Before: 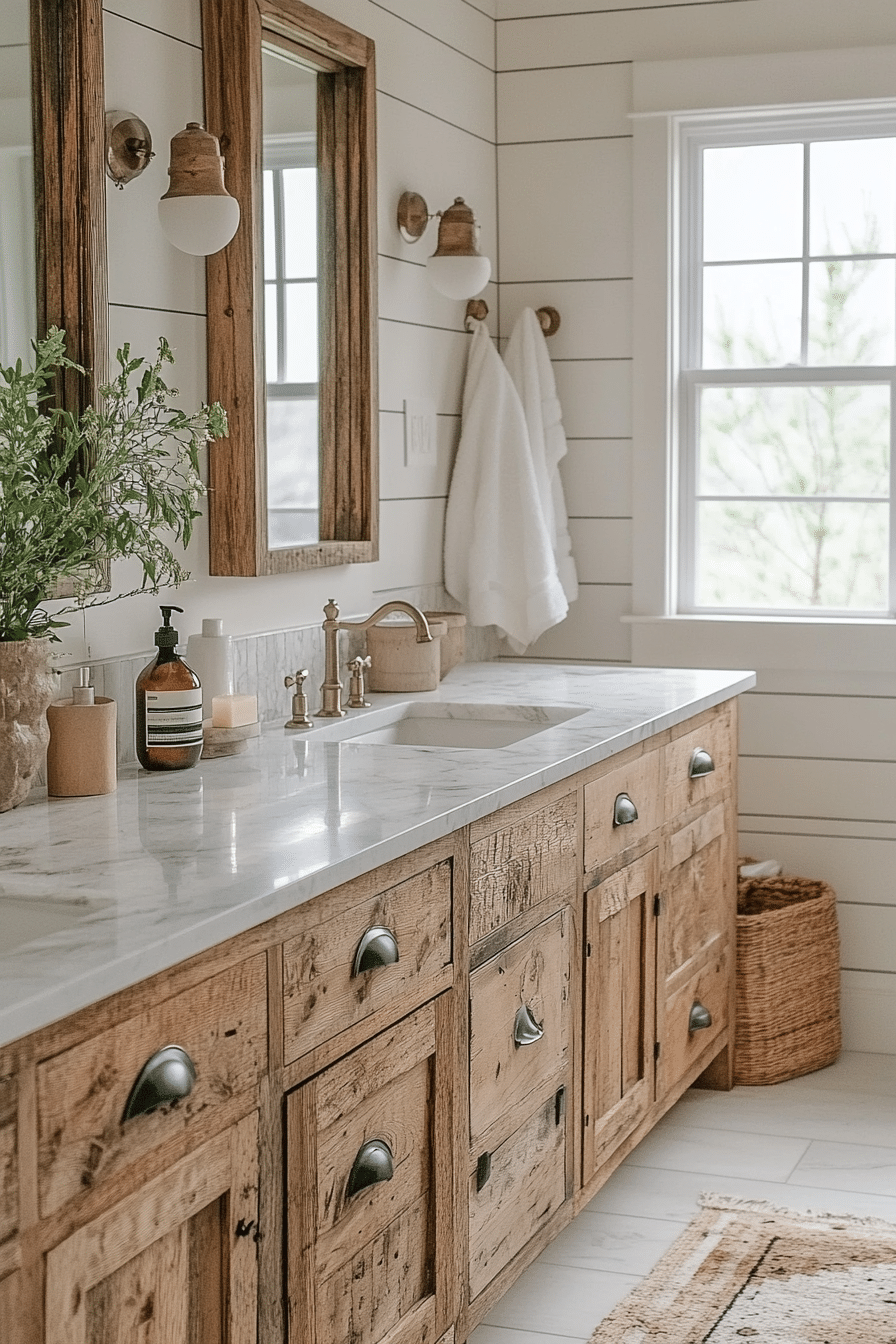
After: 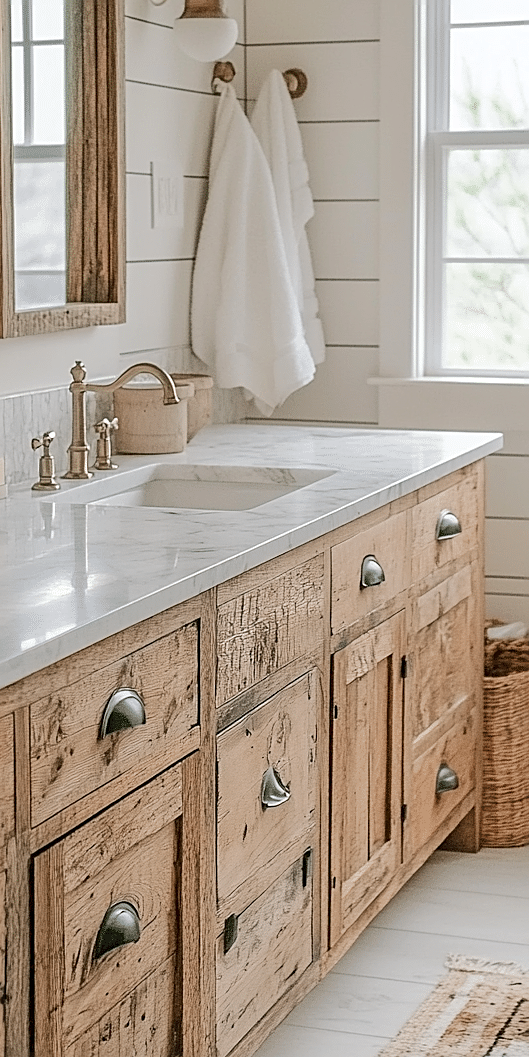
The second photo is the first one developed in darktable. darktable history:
base curve: curves: ch0 [(0, 0) (0.262, 0.32) (0.722, 0.705) (1, 1)]
sharpen: on, module defaults
crop and rotate: left 28.256%, top 17.734%, right 12.656%, bottom 3.573%
